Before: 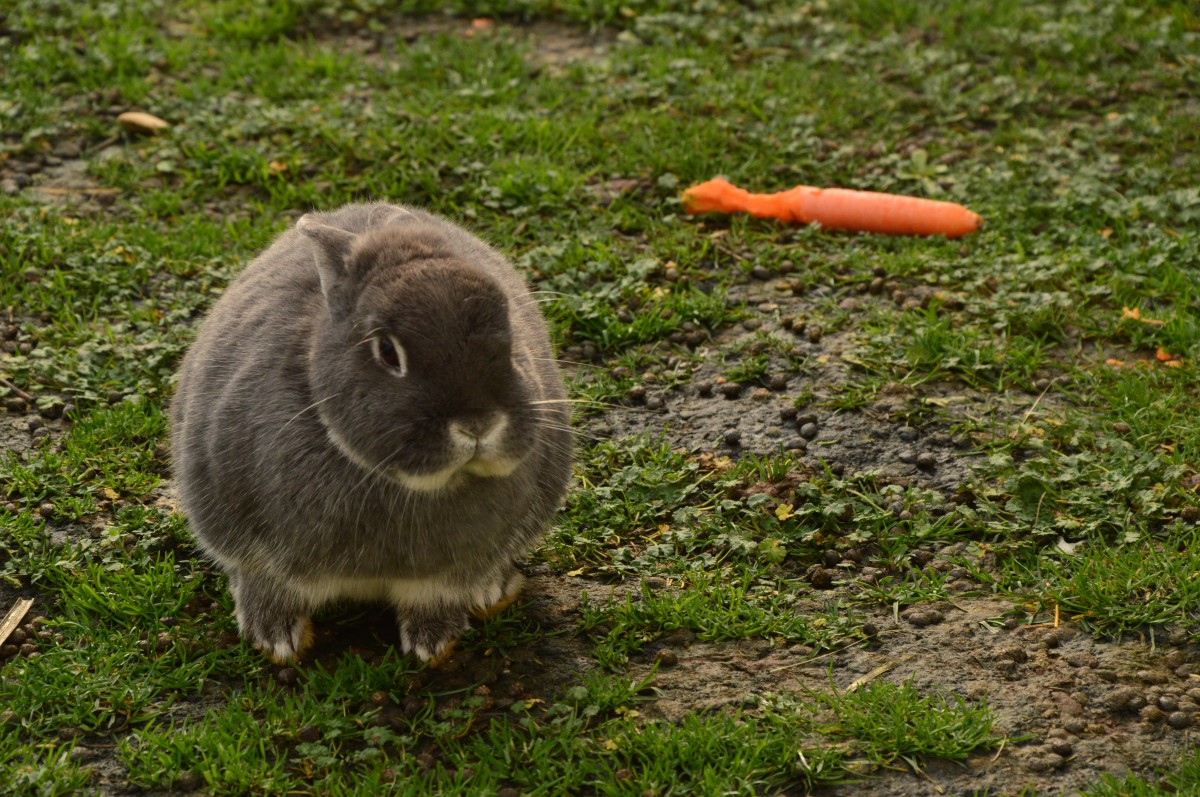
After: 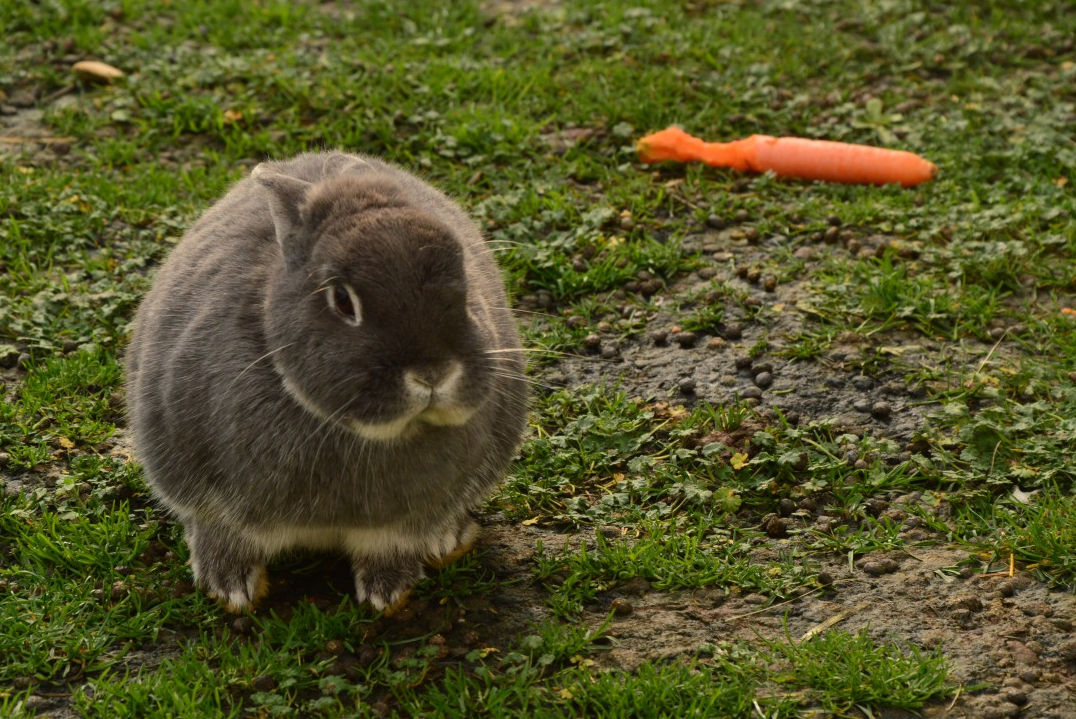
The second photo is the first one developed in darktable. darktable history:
crop: left 3.77%, top 6.489%, right 6.559%, bottom 3.257%
